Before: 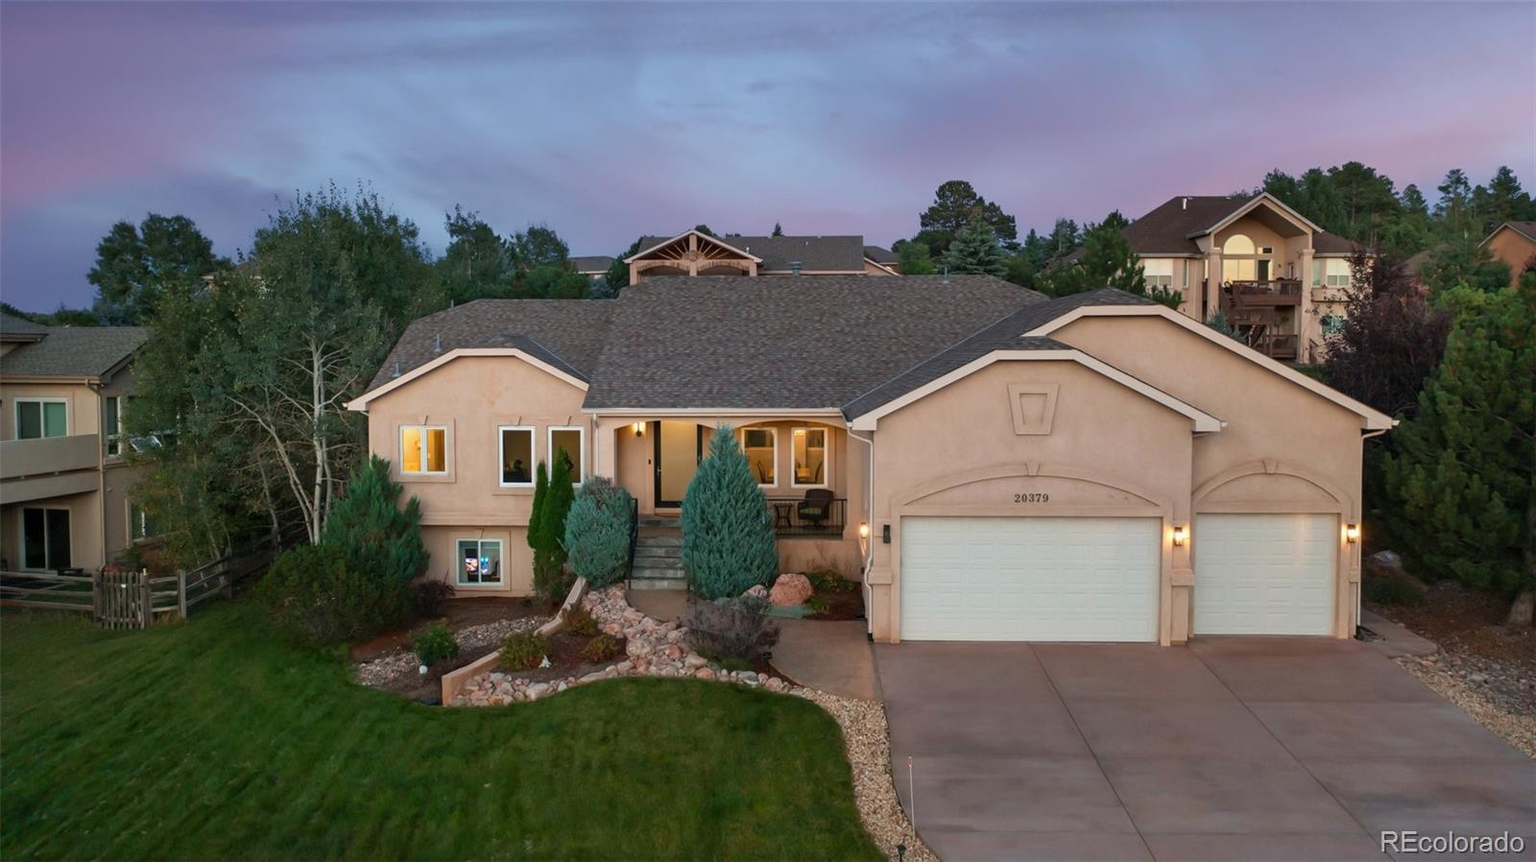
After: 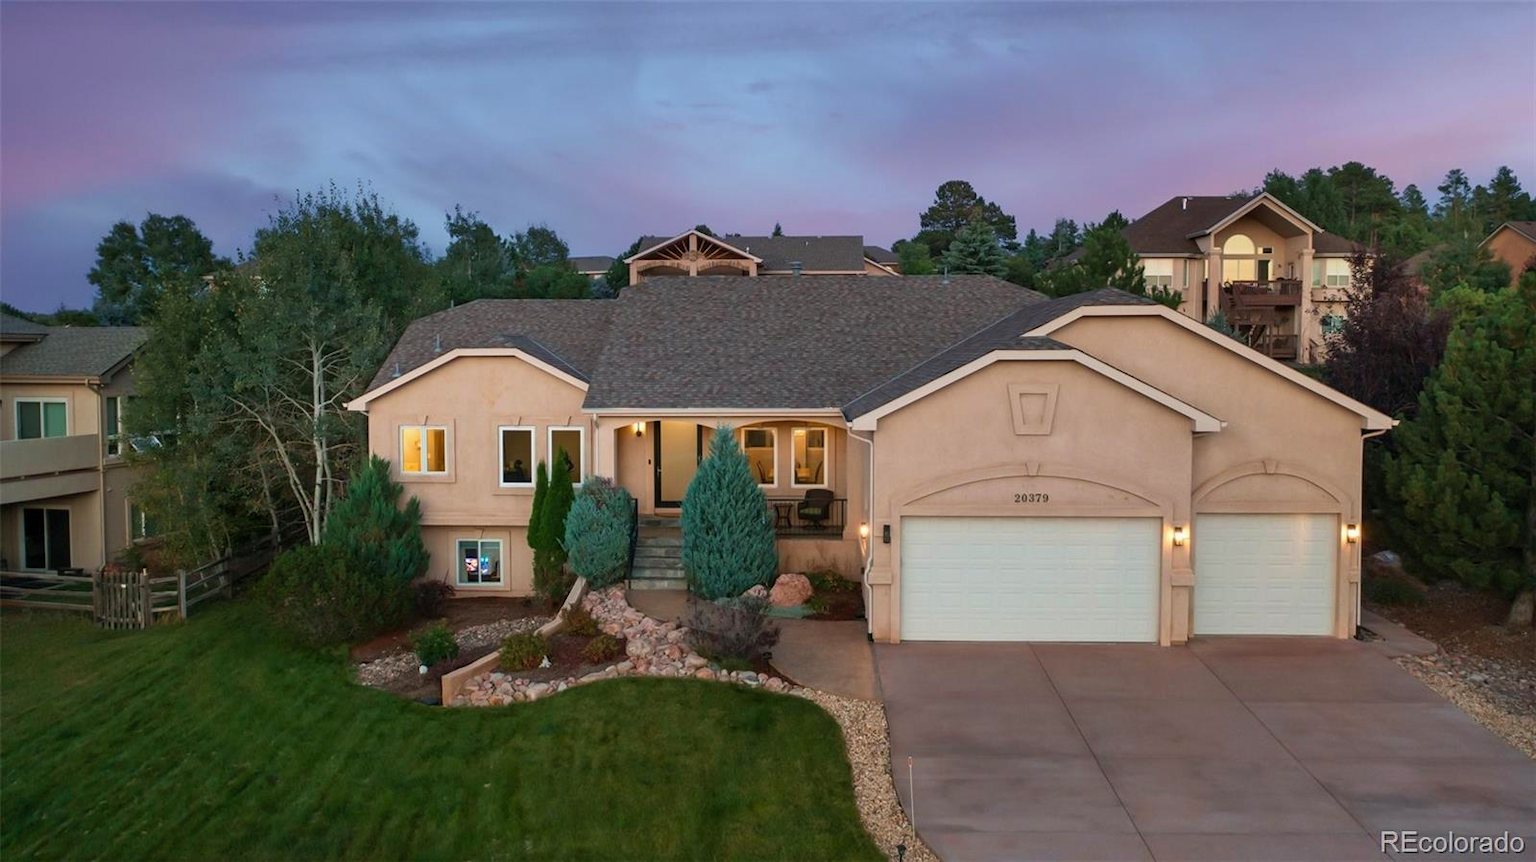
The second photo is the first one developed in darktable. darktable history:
velvia: strength 15.55%
